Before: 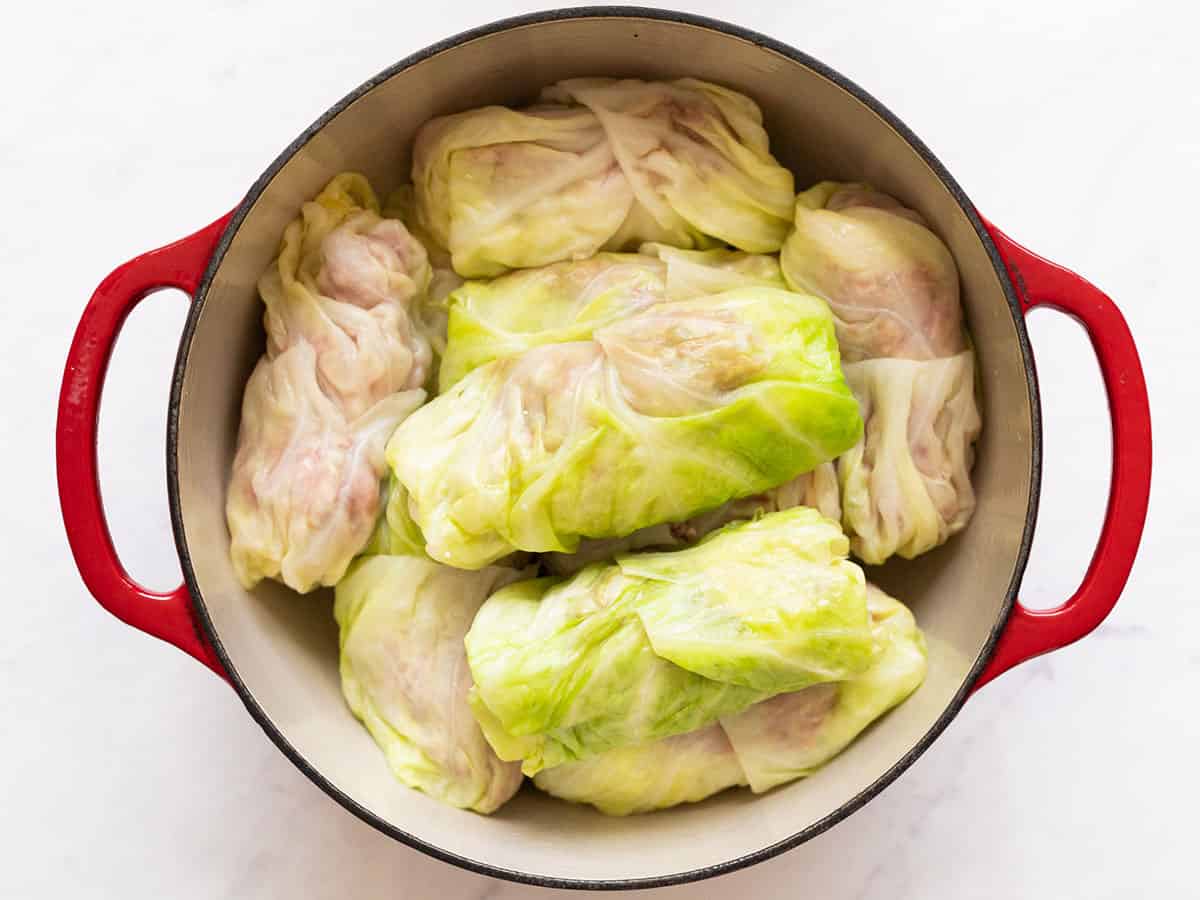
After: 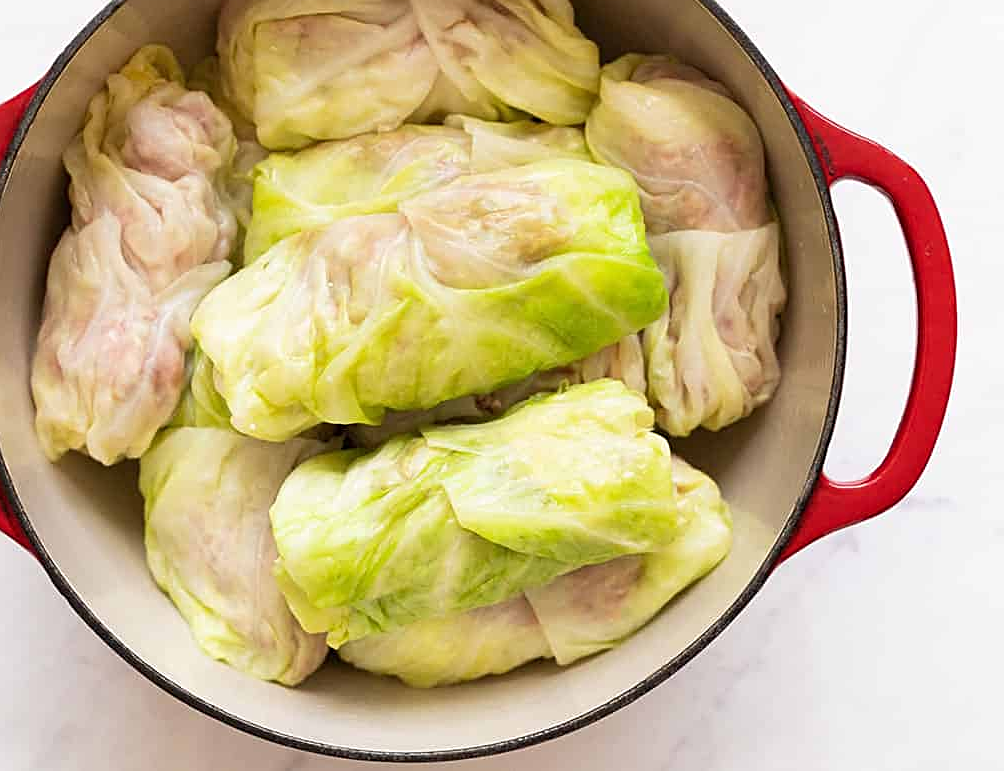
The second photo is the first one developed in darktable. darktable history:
sharpen: on, module defaults
crop: left 16.315%, top 14.246%
